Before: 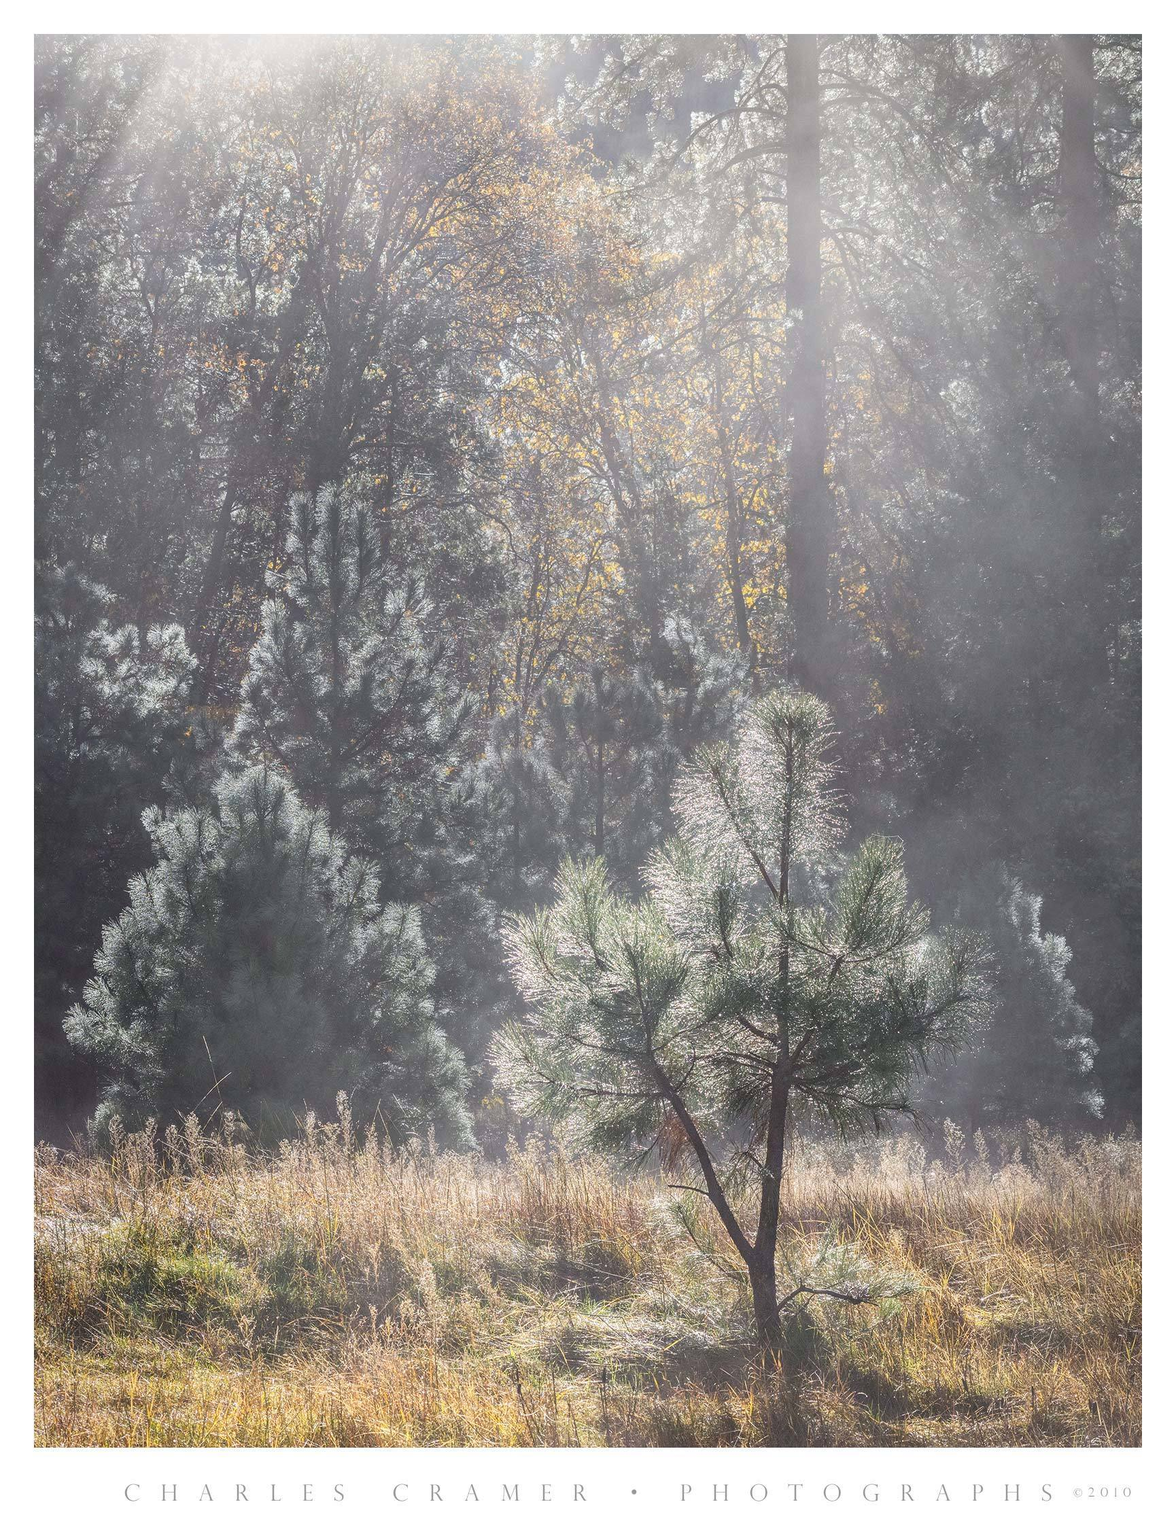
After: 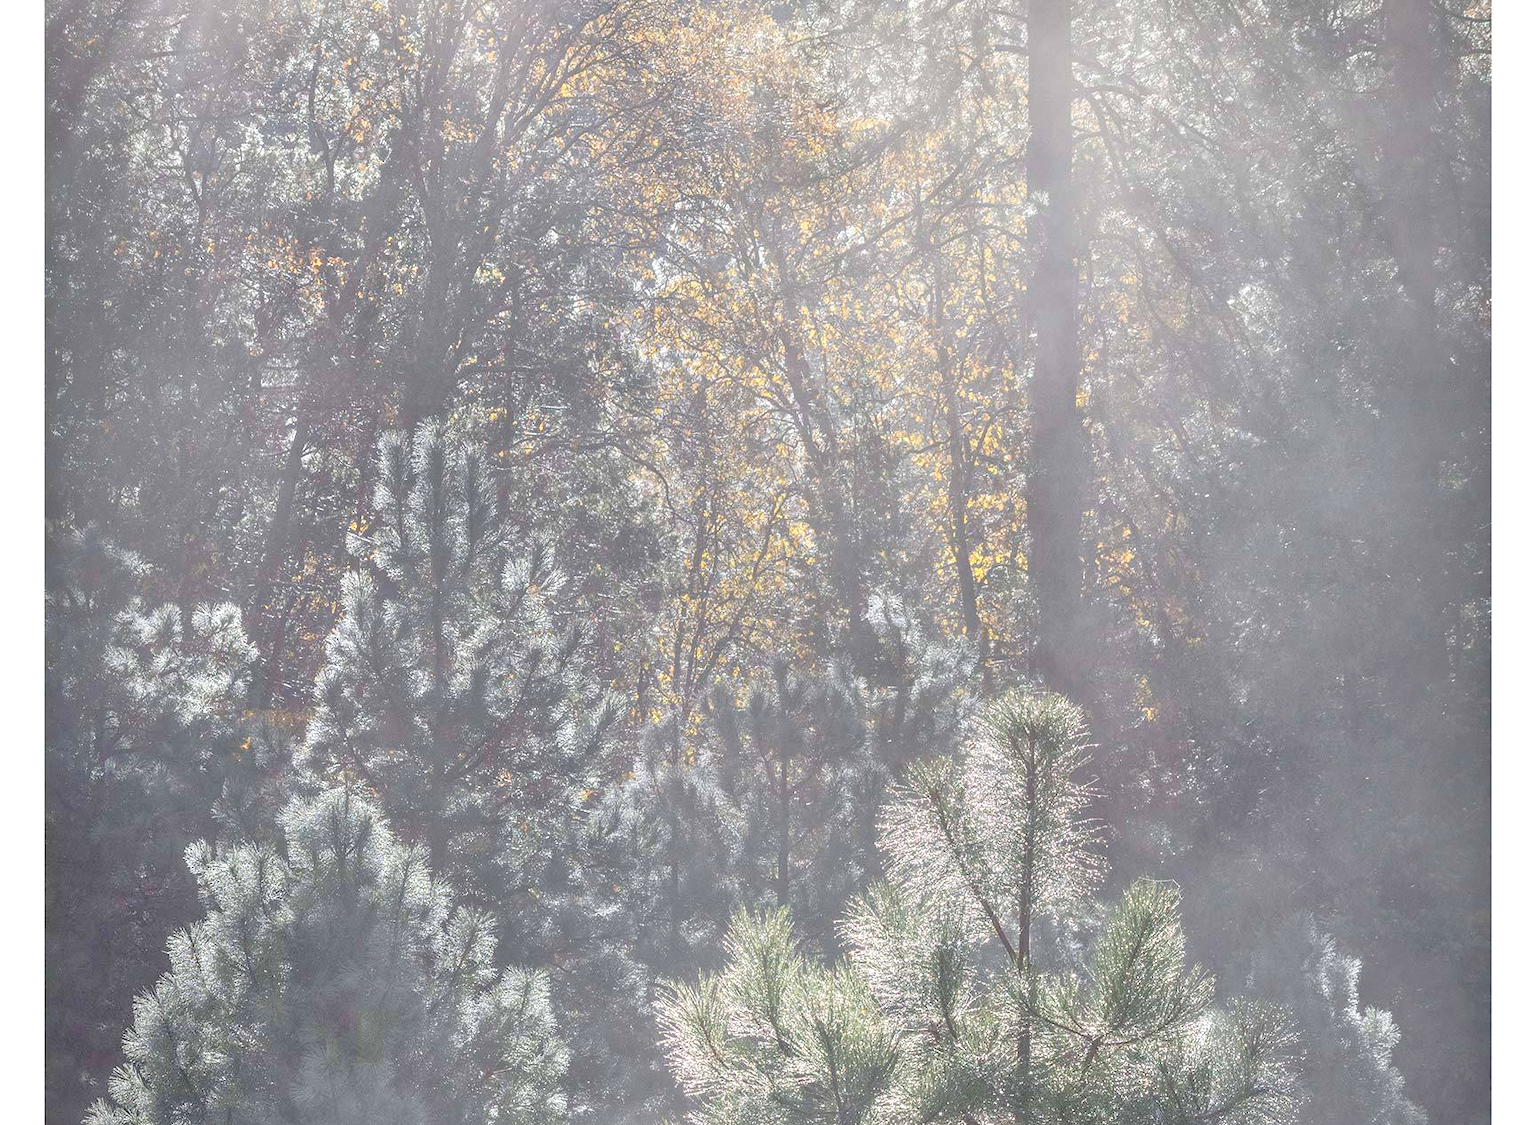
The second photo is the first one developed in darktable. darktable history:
shadows and highlights: shadows 12, white point adjustment 1.2, highlights -0.36, soften with gaussian
tone equalizer: -7 EV 0.15 EV, -6 EV 0.6 EV, -5 EV 1.15 EV, -4 EV 1.33 EV, -3 EV 1.15 EV, -2 EV 0.6 EV, -1 EV 0.15 EV, mask exposure compensation -0.5 EV
crop and rotate: top 10.605%, bottom 33.274%
